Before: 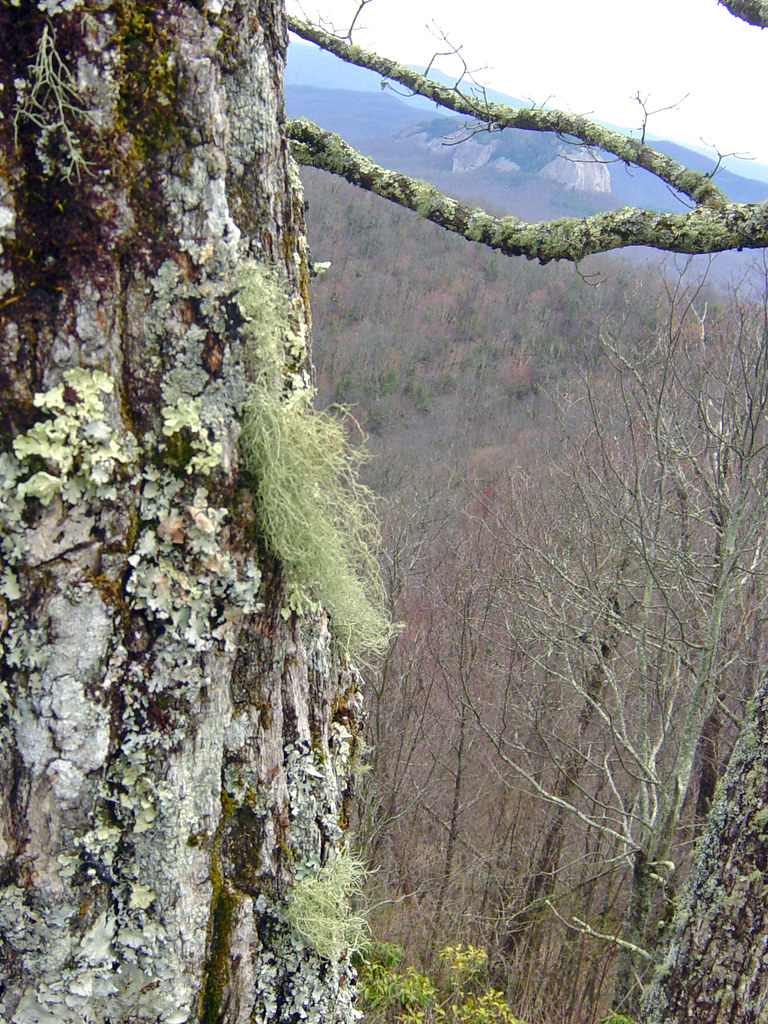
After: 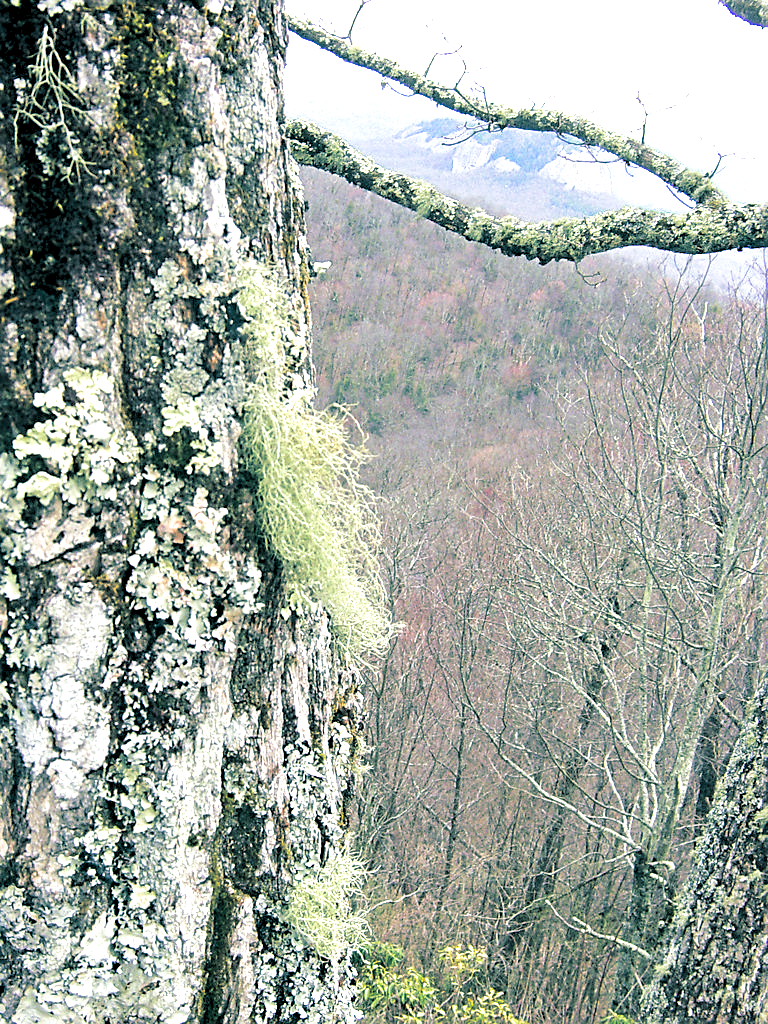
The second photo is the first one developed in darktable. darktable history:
sharpen: on, module defaults
split-toning: shadows › hue 186.43°, highlights › hue 49.29°, compress 30.29%
exposure: black level correction 0, exposure 0.7 EV, compensate exposure bias true, compensate highlight preservation false
rgb levels: levels [[0.01, 0.419, 0.839], [0, 0.5, 1], [0, 0.5, 1]]
shadows and highlights: radius 331.84, shadows 53.55, highlights -100, compress 94.63%, highlights color adjustment 73.23%, soften with gaussian
tone equalizer: on, module defaults
